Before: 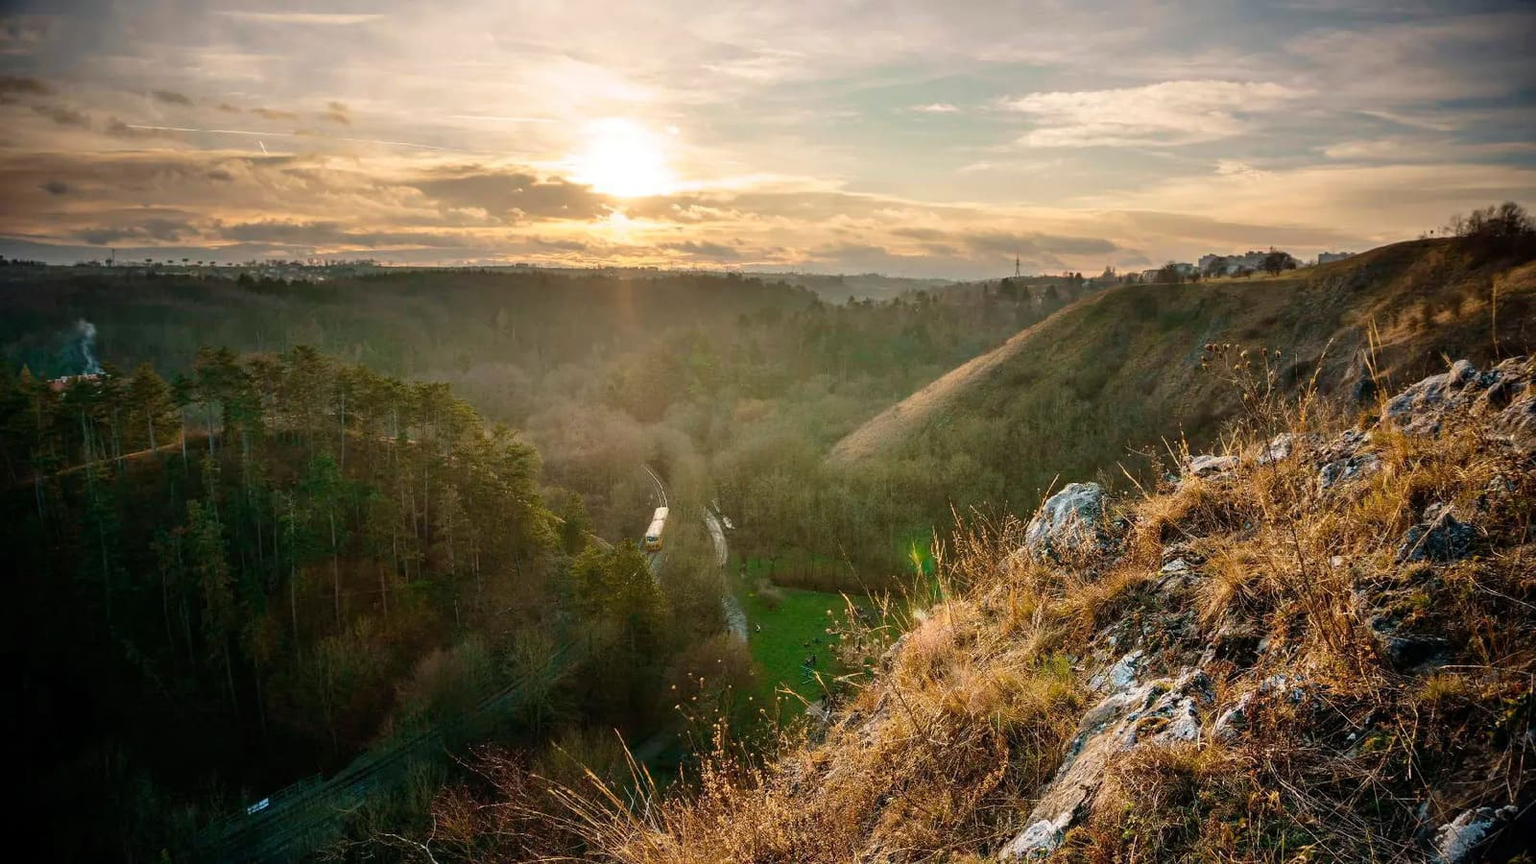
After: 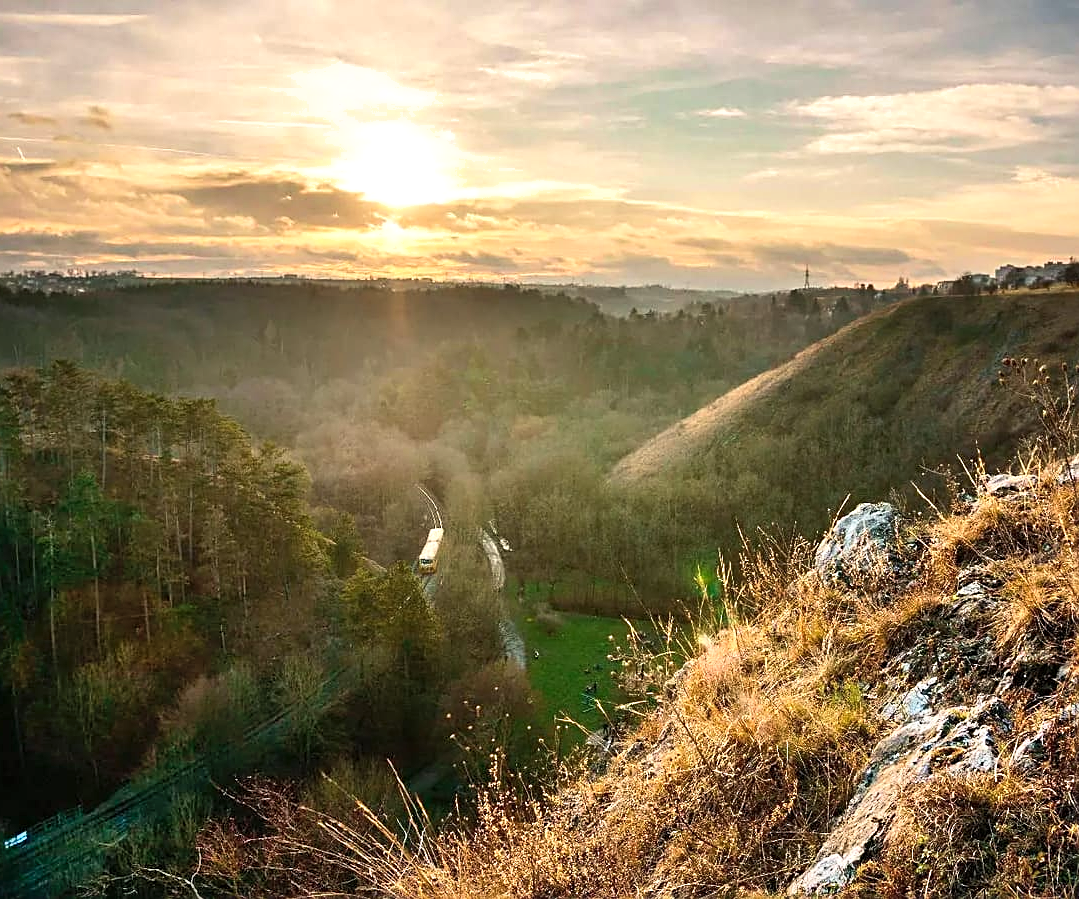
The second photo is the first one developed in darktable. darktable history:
crop and rotate: left 15.83%, right 16.73%
shadows and highlights: soften with gaussian
sharpen: on, module defaults
tone equalizer: -8 EV 0.026 EV, -7 EV -0.024 EV, -6 EV 0.01 EV, -5 EV 0.056 EV, -4 EV 0.269 EV, -3 EV 0.671 EV, -2 EV 0.57 EV, -1 EV 0.212 EV, +0 EV 0.051 EV, edges refinement/feathering 500, mask exposure compensation -1.57 EV, preserve details guided filter
